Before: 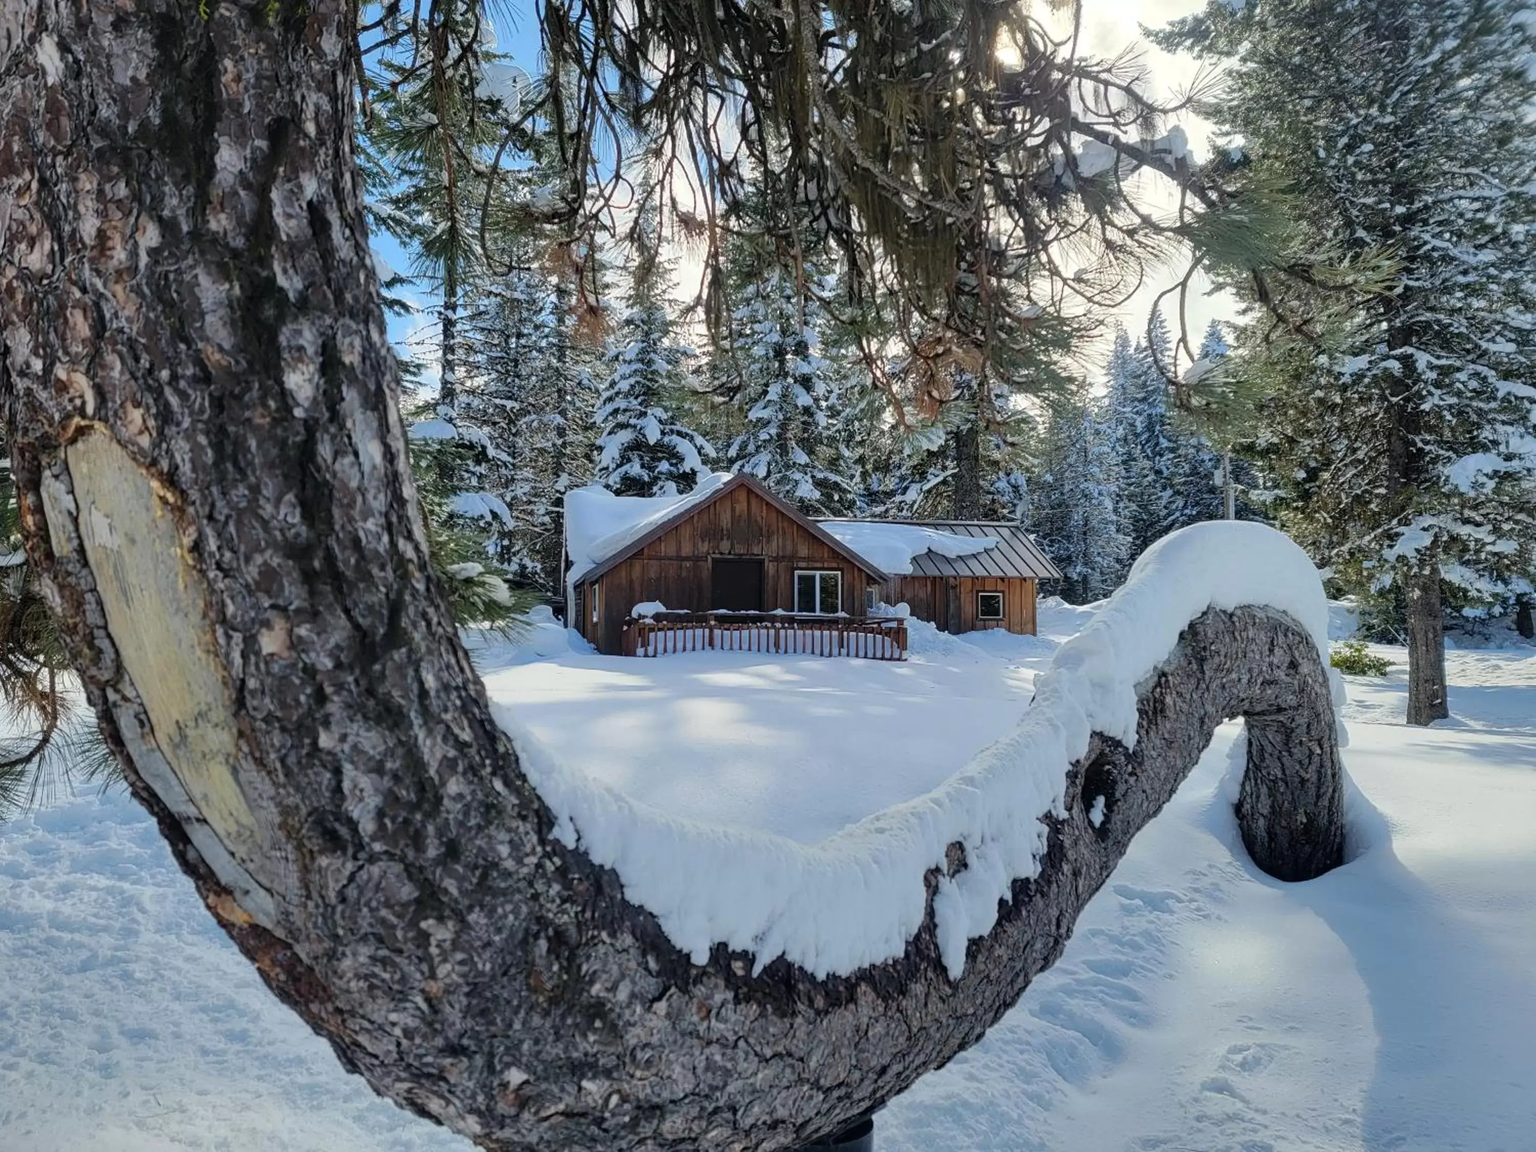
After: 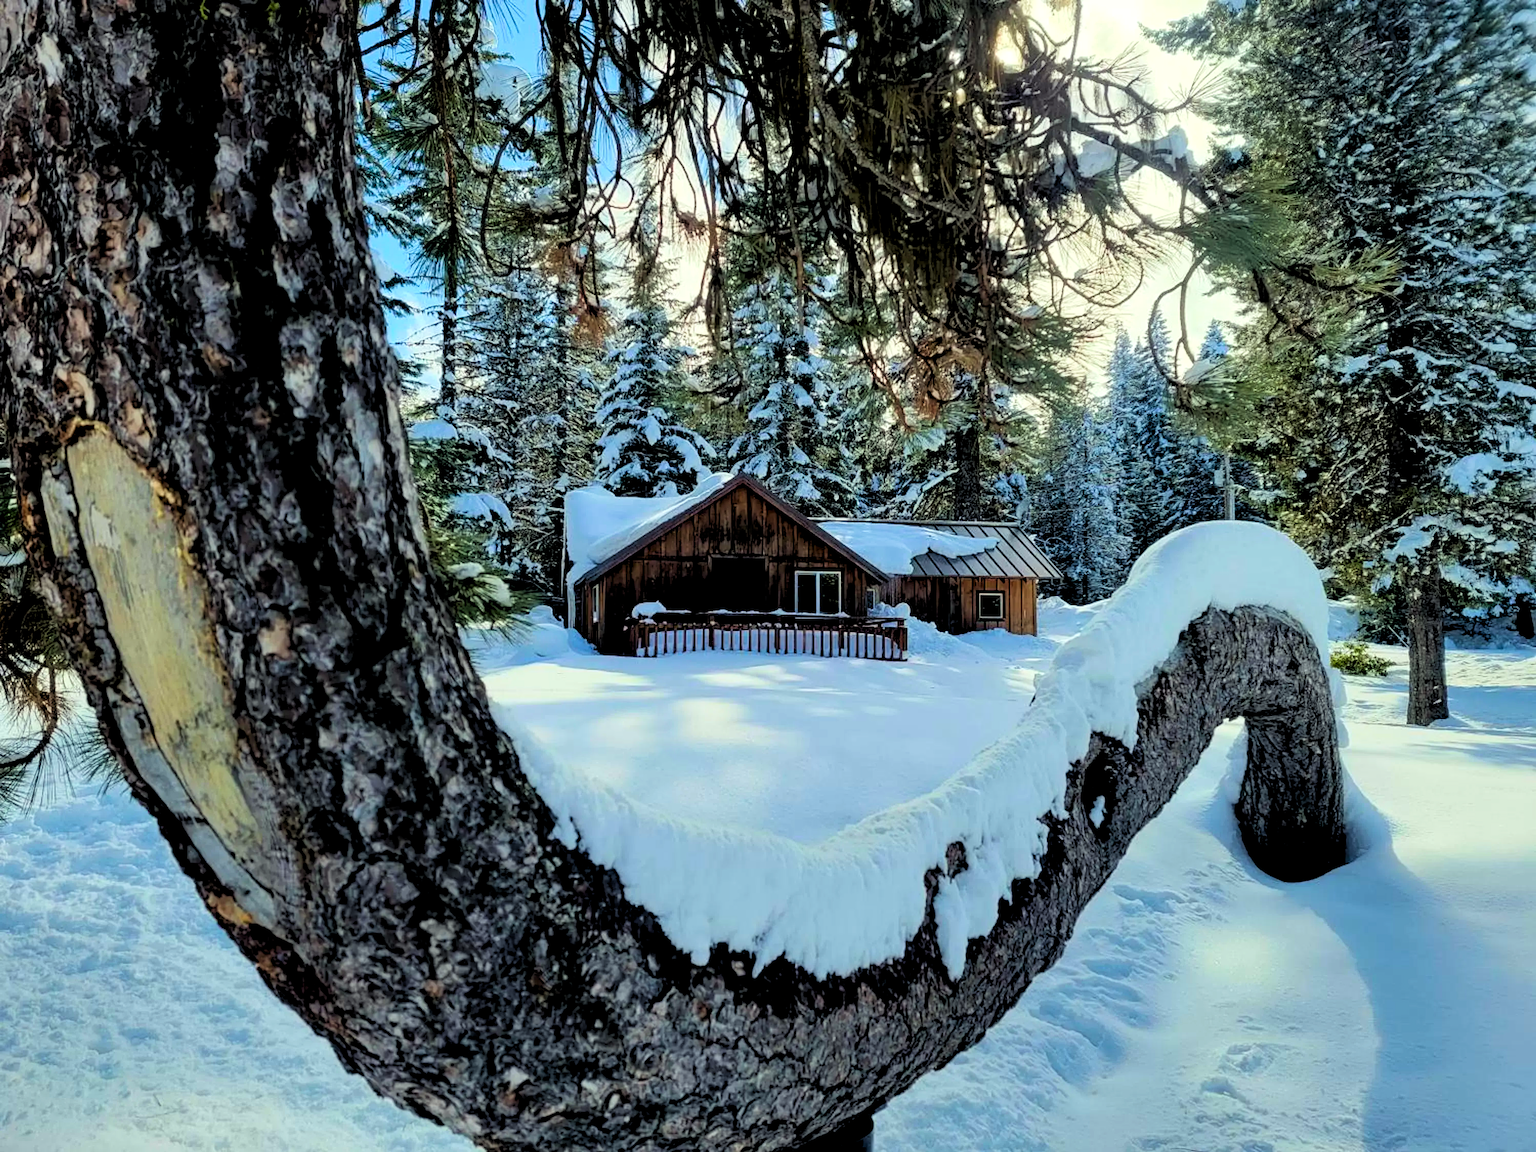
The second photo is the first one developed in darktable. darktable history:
white balance: emerald 1
contrast brightness saturation: contrast 0.16, saturation 0.32
rgb levels: levels [[0.029, 0.461, 0.922], [0, 0.5, 1], [0, 0.5, 1]]
velvia: on, module defaults
color correction: highlights a* -4.73, highlights b* 5.06, saturation 0.97
